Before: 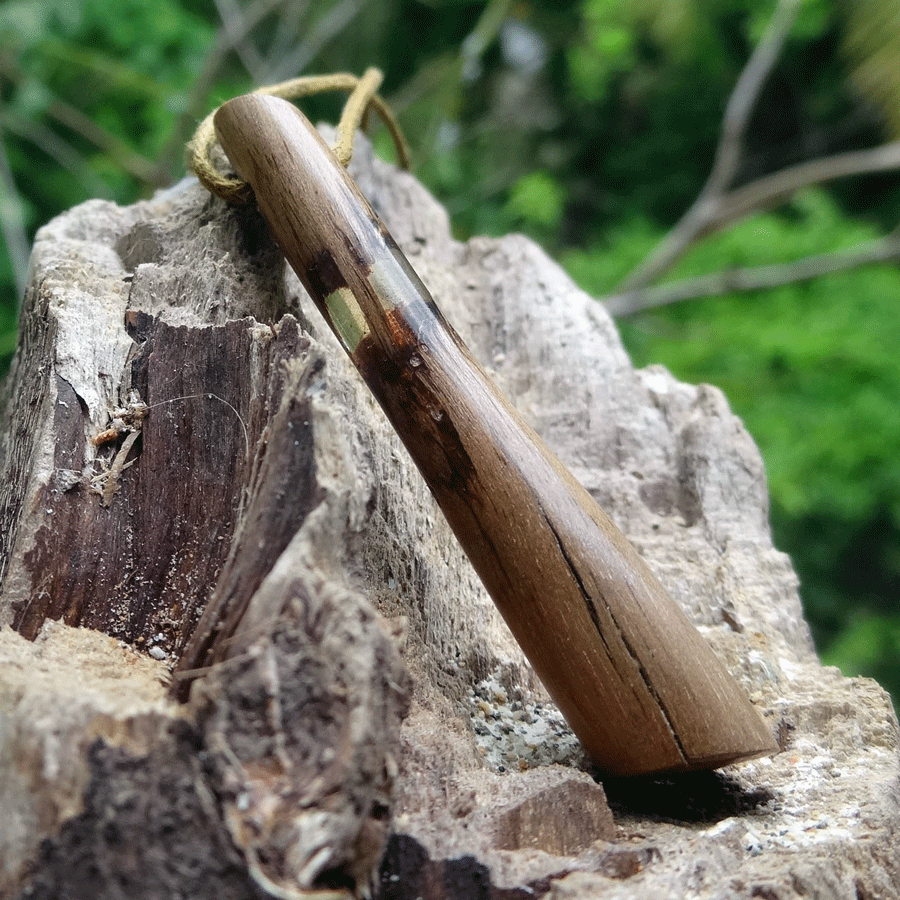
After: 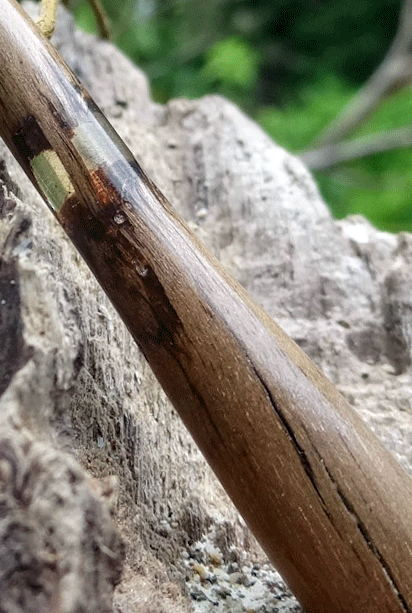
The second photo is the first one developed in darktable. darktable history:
crop: left 32.075%, top 10.976%, right 18.355%, bottom 17.596%
shadows and highlights: radius 118.69, shadows 42.21, highlights -61.56, soften with gaussian
rotate and perspective: rotation -1.68°, lens shift (vertical) -0.146, crop left 0.049, crop right 0.912, crop top 0.032, crop bottom 0.96
local contrast: on, module defaults
